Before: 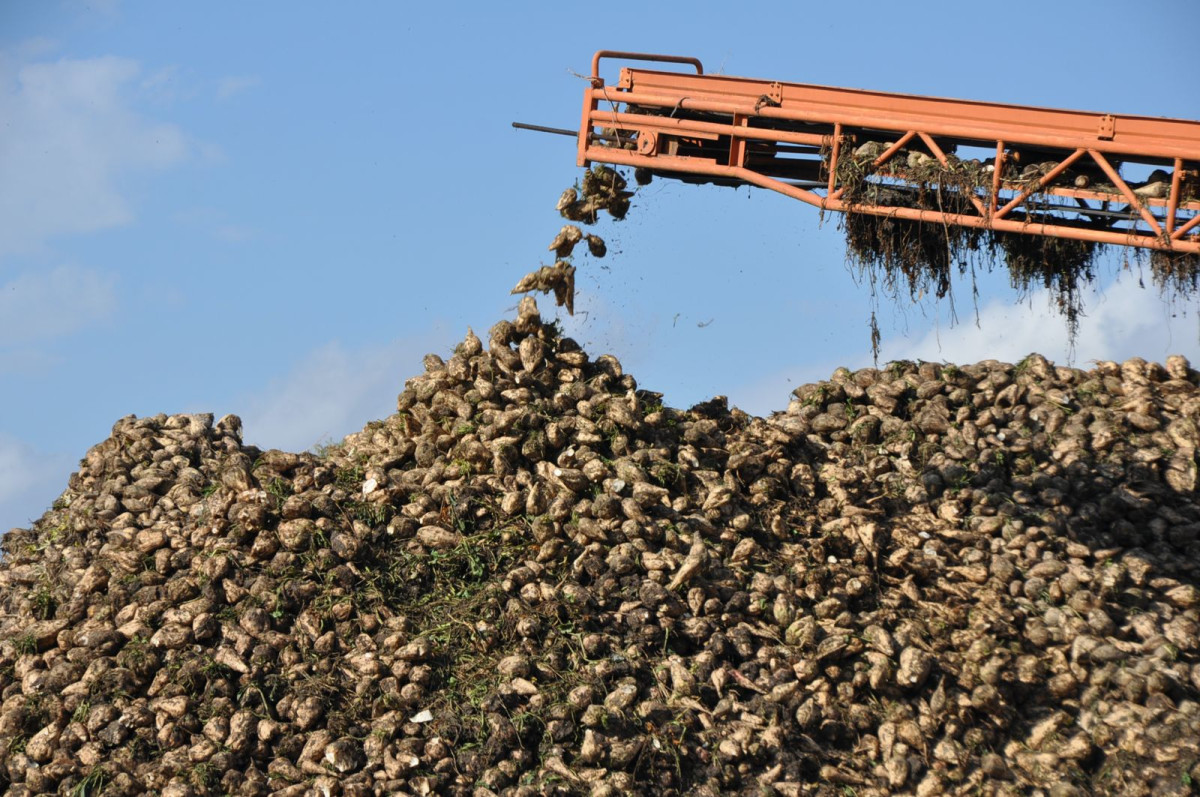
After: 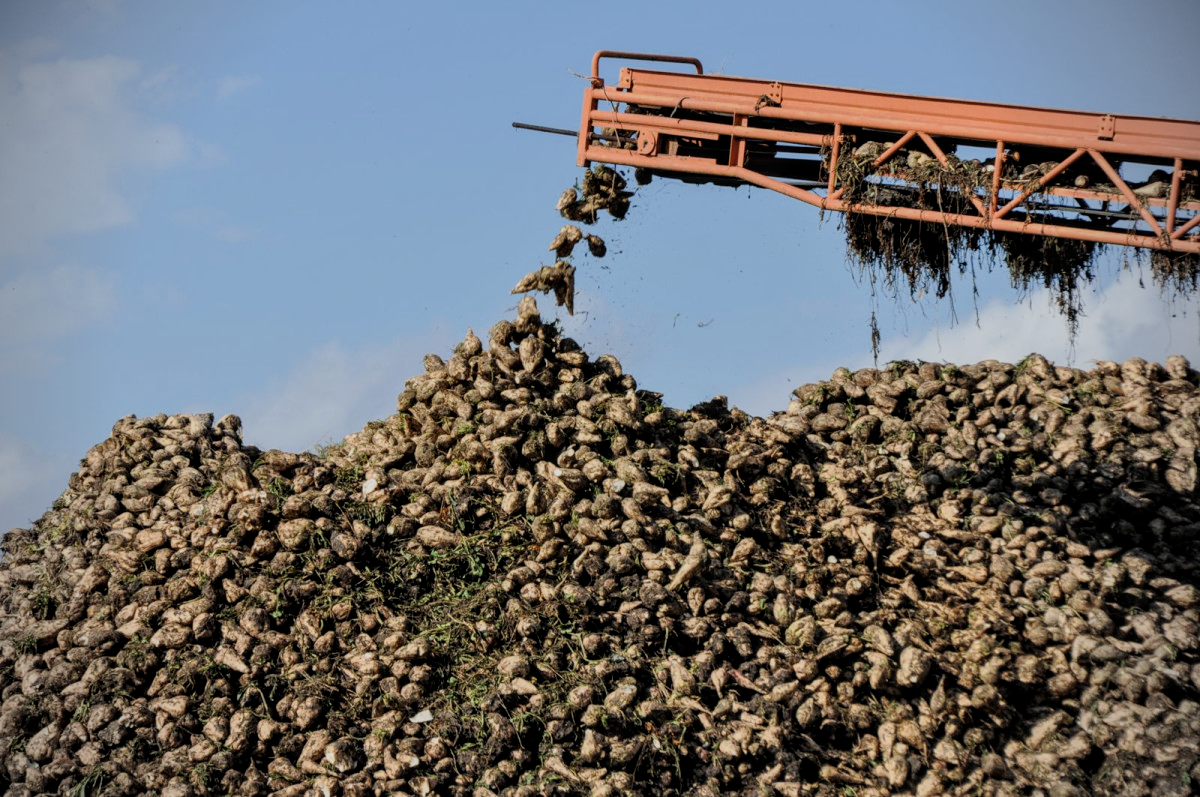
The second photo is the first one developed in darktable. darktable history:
levels: levels [0, 0.492, 0.984]
filmic rgb: black relative exposure -7.65 EV, white relative exposure 4.56 EV, hardness 3.61, contrast 1.05
local contrast: on, module defaults
vignetting: on, module defaults
